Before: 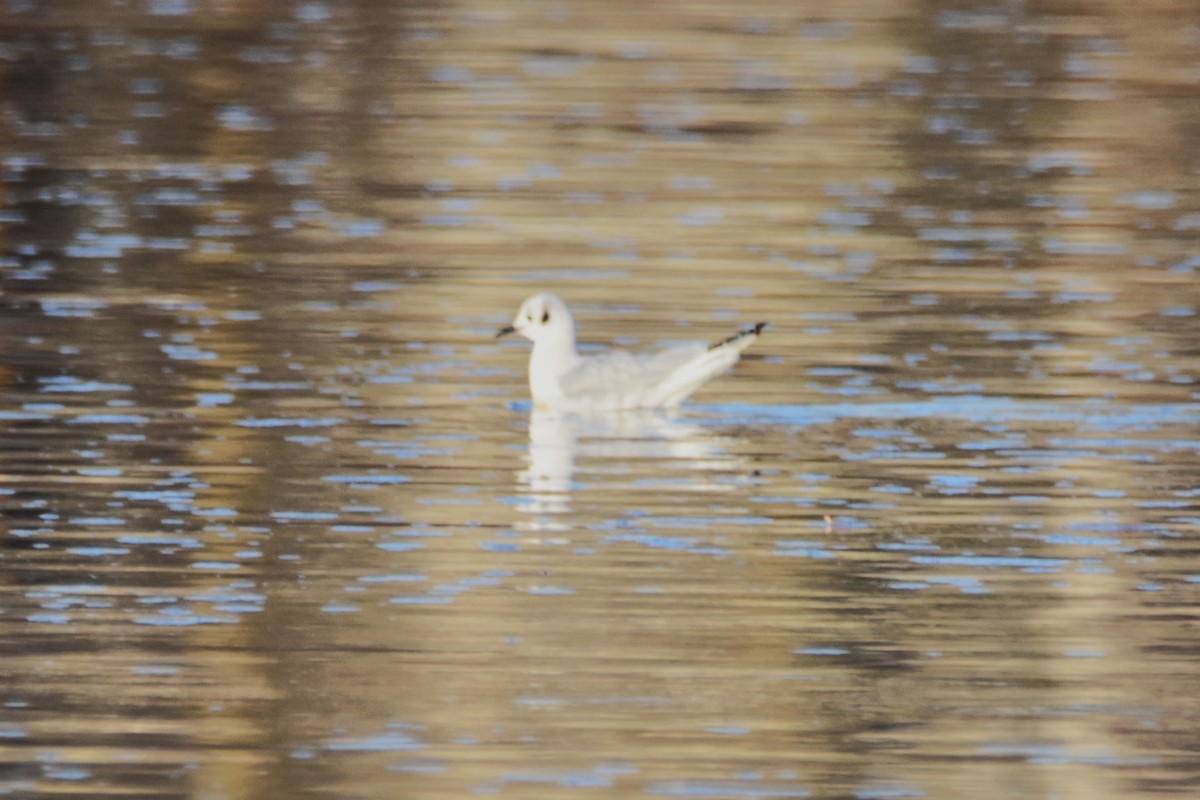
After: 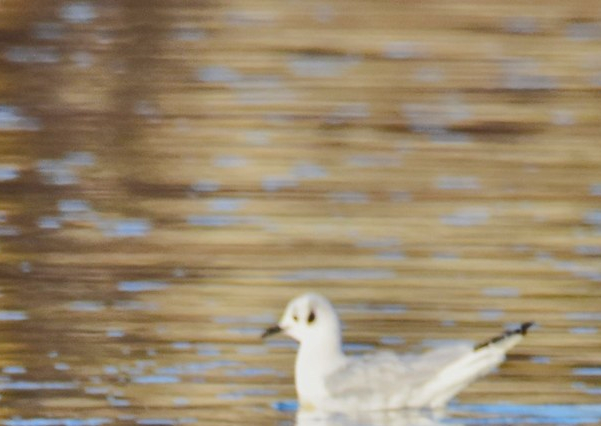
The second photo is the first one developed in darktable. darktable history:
shadows and highlights: shadows 58.66, highlights -60.24, highlights color adjustment 39.58%, soften with gaussian
crop: left 19.542%, right 30.302%, bottom 46.685%
exposure: exposure 0.203 EV, compensate exposure bias true, compensate highlight preservation false
color balance rgb: perceptual saturation grading › global saturation 0.226%, perceptual saturation grading › highlights -8.718%, perceptual saturation grading › mid-tones 18.204%, perceptual saturation grading › shadows 28.742%, global vibrance 14.417%
color correction: highlights b* 0.057, saturation 1.09
